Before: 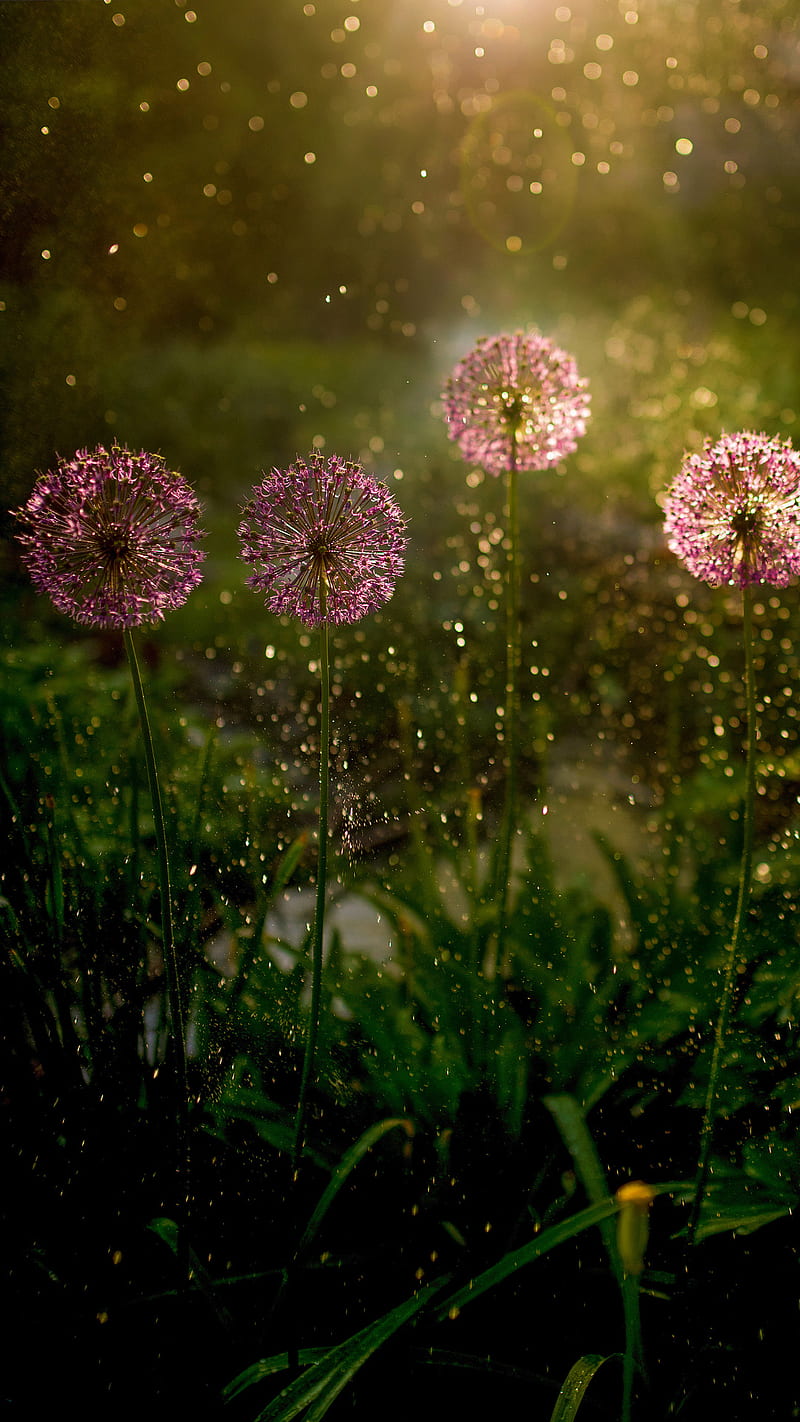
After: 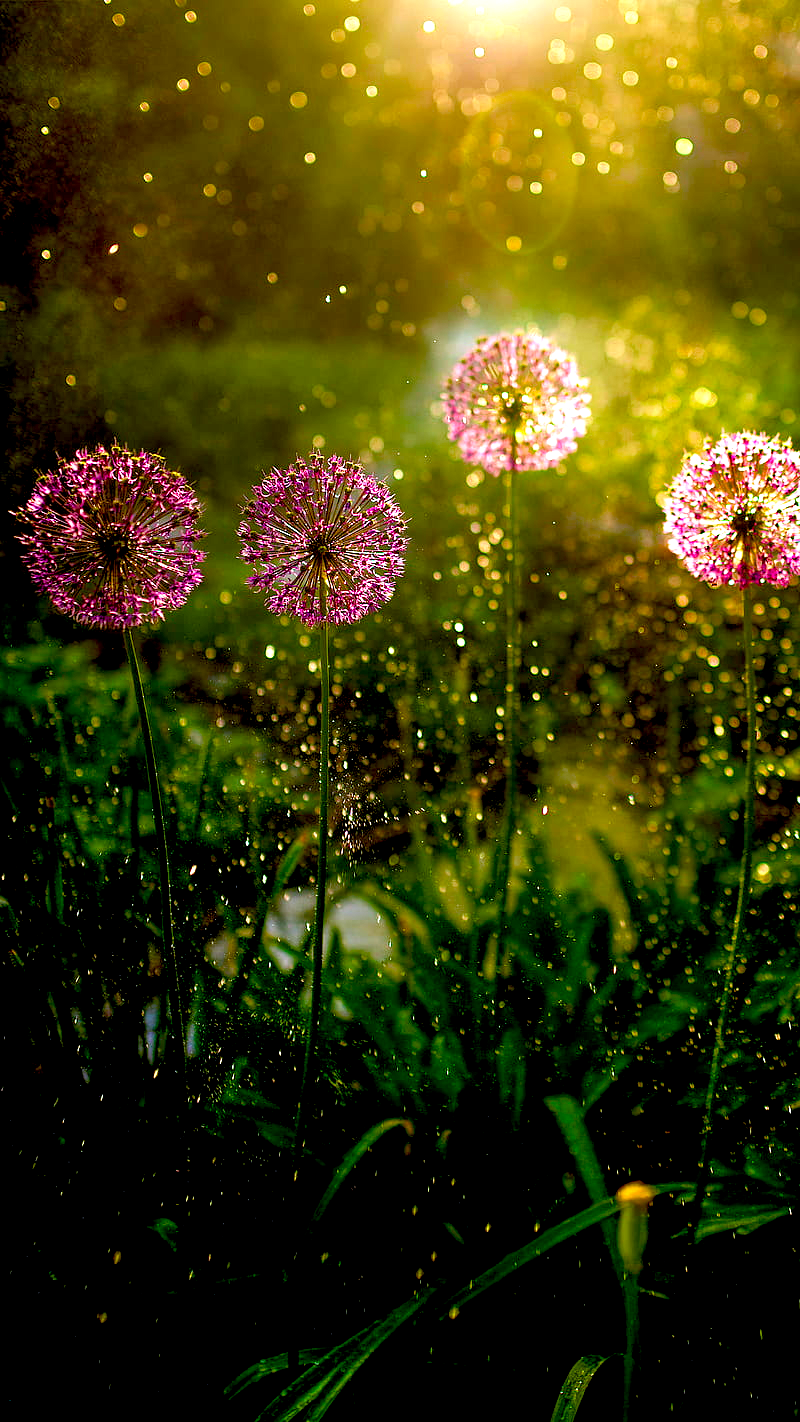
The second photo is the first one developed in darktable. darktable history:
contrast brightness saturation: contrast 0.043, saturation 0.155
color correction: highlights a* -4.25, highlights b* 7.14
color balance rgb: linear chroma grading › global chroma 14.87%, perceptual saturation grading › global saturation 20%, perceptual saturation grading › highlights -25.551%, perceptual saturation grading › shadows 24.357%, global vibrance 15.116%
color calibration: gray › normalize channels true, illuminant custom, x 0.371, y 0.383, temperature 4281.08 K, gamut compression 0.016
exposure: black level correction 0.01, exposure 1 EV, compensate highlight preservation false
local contrast: highlights 100%, shadows 102%, detail 119%, midtone range 0.2
